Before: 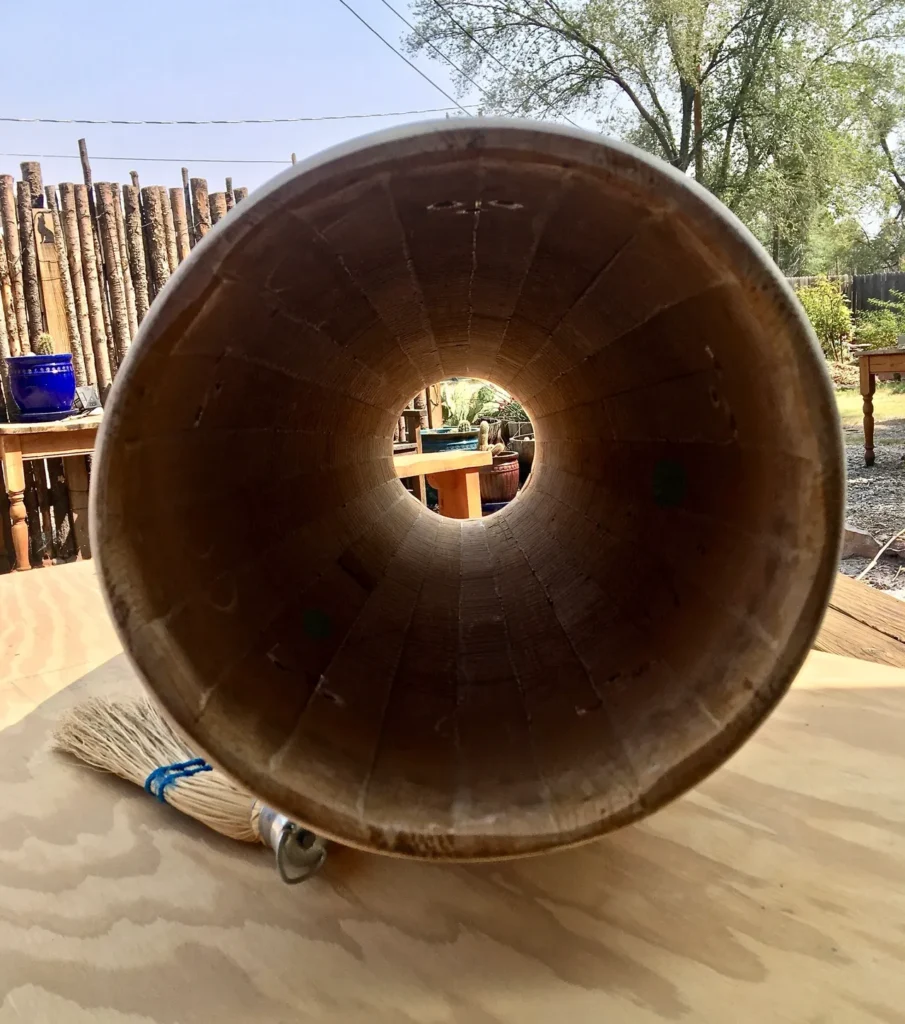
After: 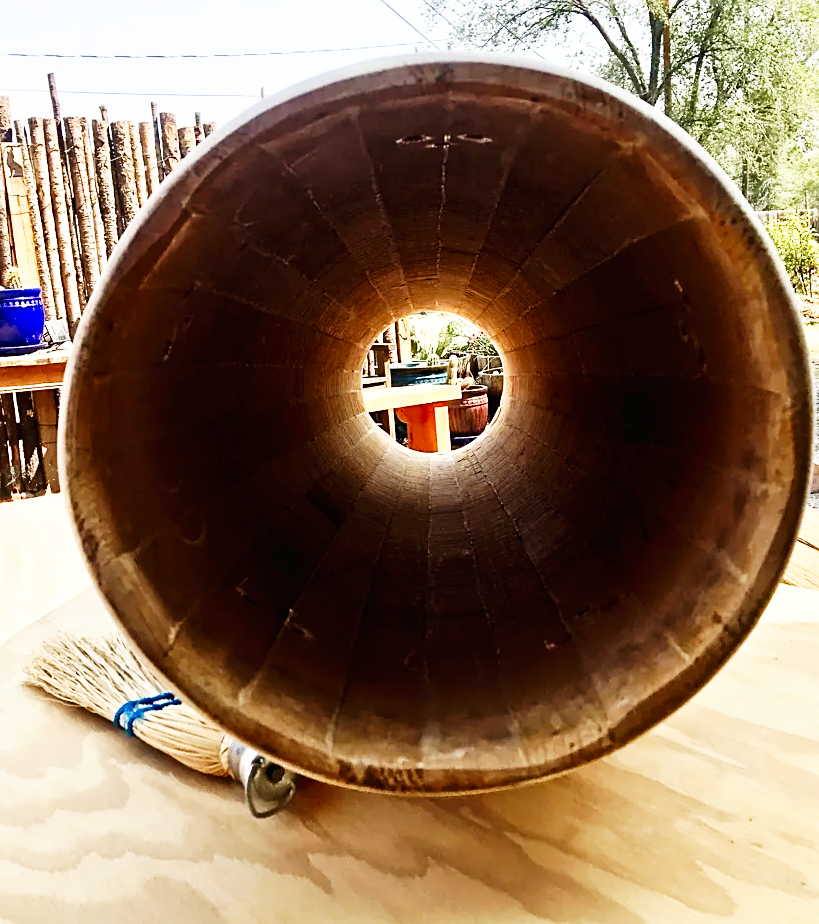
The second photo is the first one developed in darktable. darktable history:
crop: left 3.476%, top 6.501%, right 5.973%, bottom 3.245%
sharpen: on, module defaults
color correction: highlights b* -0.014
base curve: curves: ch0 [(0, 0) (0.007, 0.004) (0.027, 0.03) (0.046, 0.07) (0.207, 0.54) (0.442, 0.872) (0.673, 0.972) (1, 1)], preserve colors none
